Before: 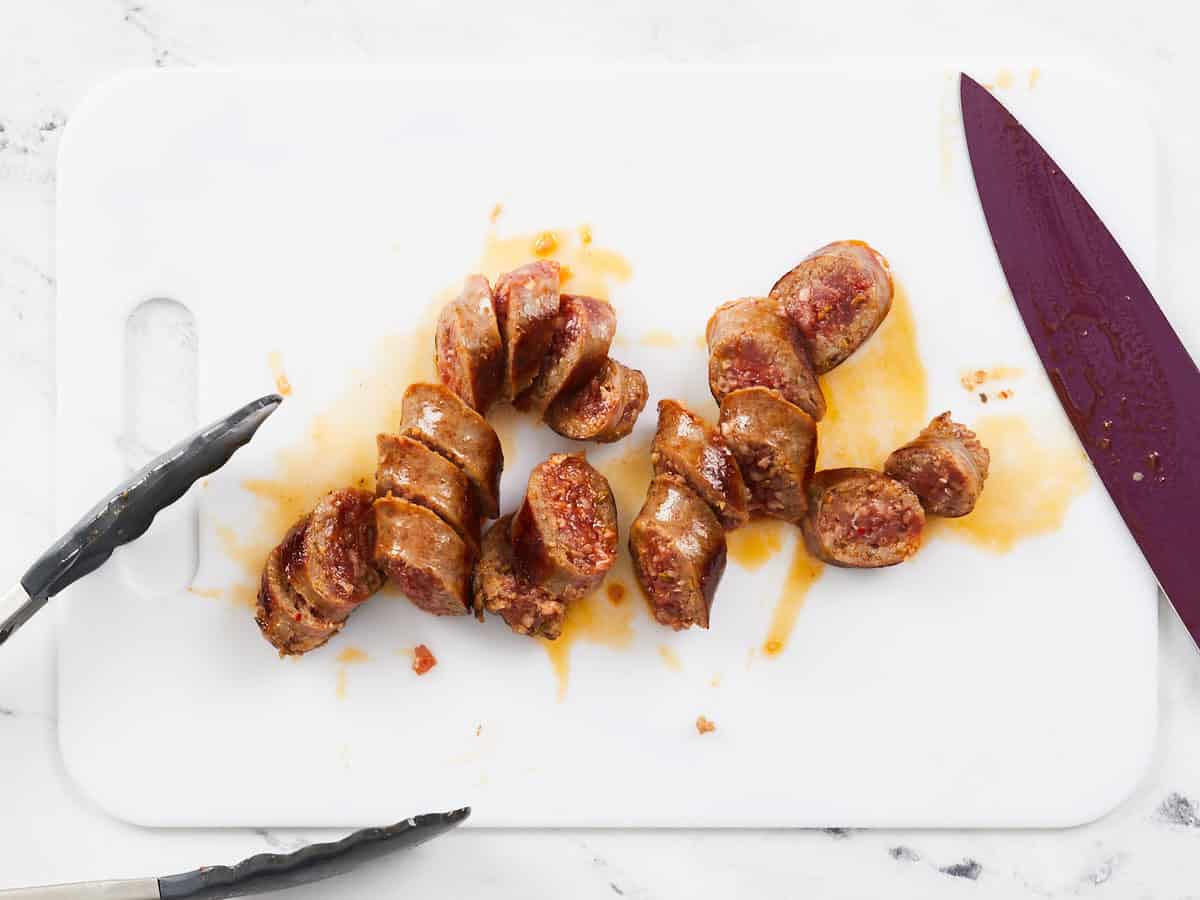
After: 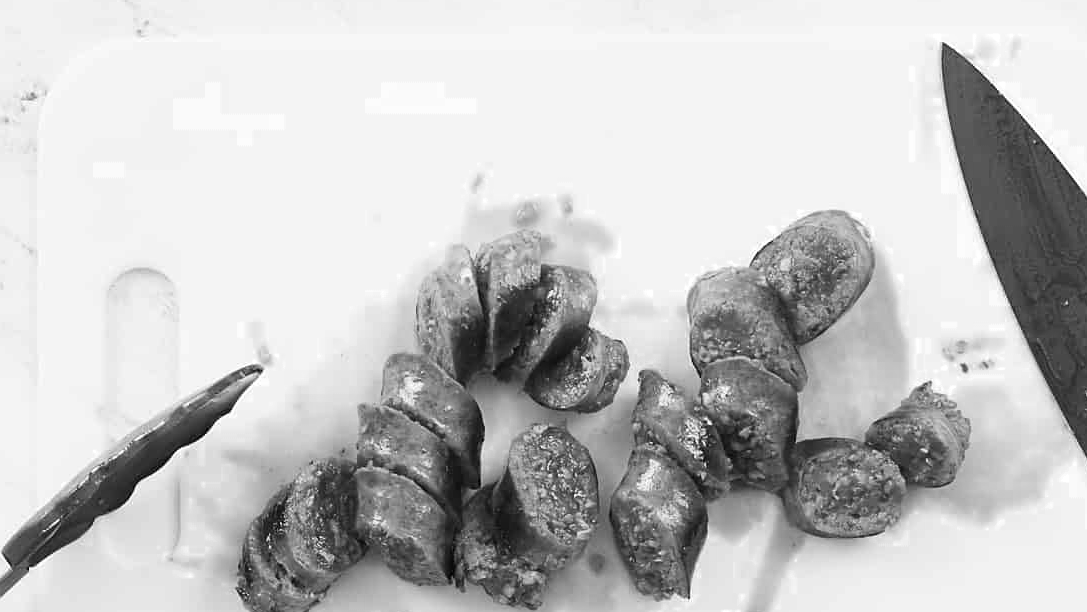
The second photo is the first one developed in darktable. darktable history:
crop: left 1.609%, top 3.426%, right 7.754%, bottom 28.472%
sharpen: amount 0.201
color zones: curves: ch0 [(0, 0.613) (0.01, 0.613) (0.245, 0.448) (0.498, 0.529) (0.642, 0.665) (0.879, 0.777) (0.99, 0.613)]; ch1 [(0, 0) (0.143, 0) (0.286, 0) (0.429, 0) (0.571, 0) (0.714, 0) (0.857, 0)]
